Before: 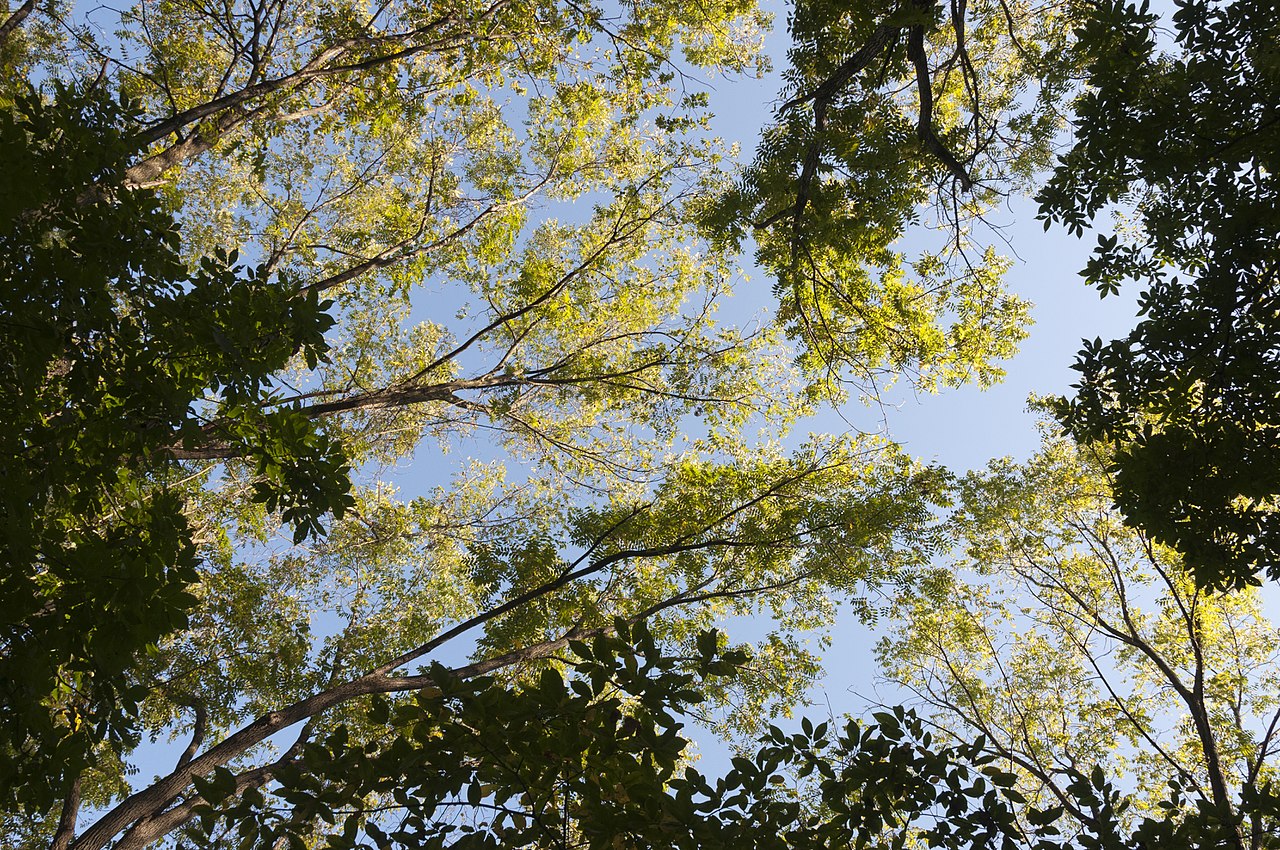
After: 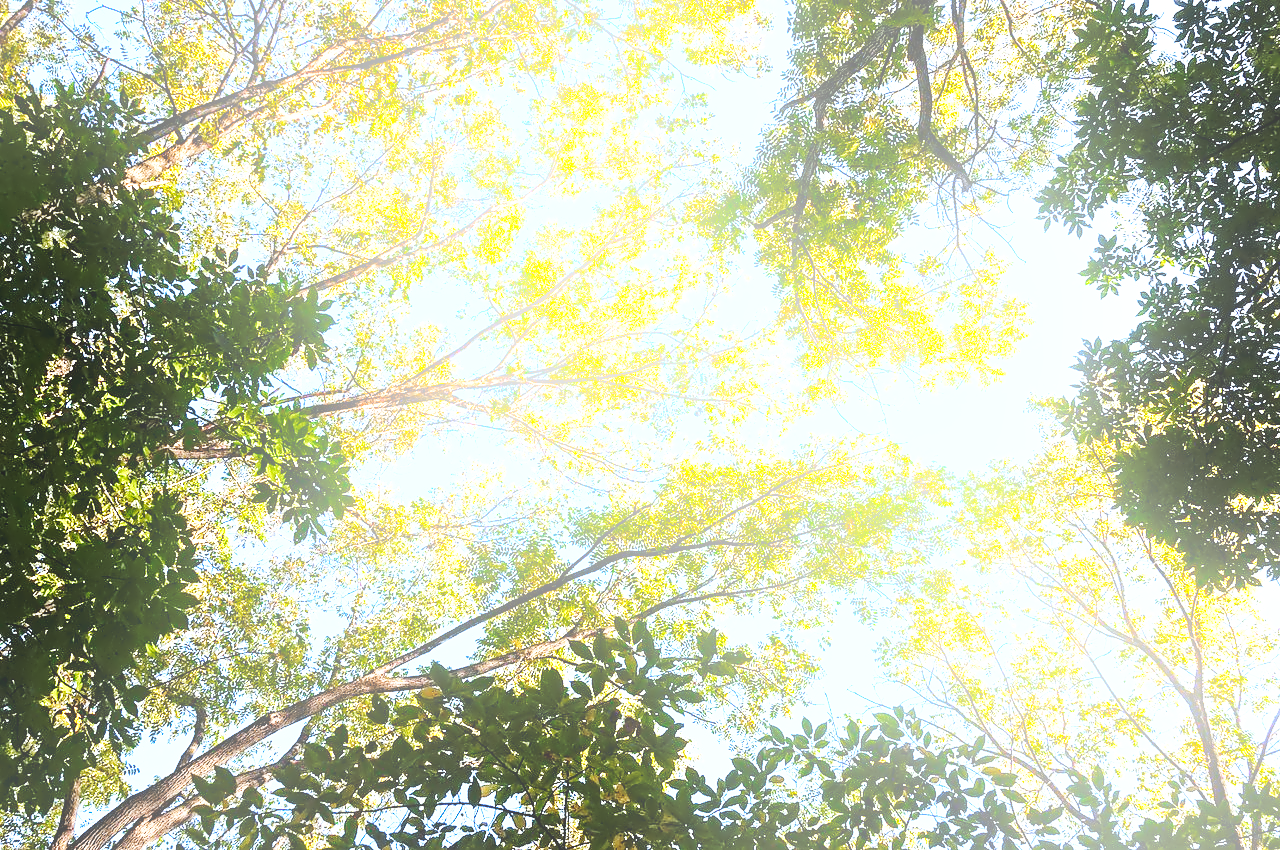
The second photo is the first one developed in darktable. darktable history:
bloom: on, module defaults
contrast equalizer: octaves 7, y [[0.5, 0.542, 0.583, 0.625, 0.667, 0.708], [0.5 ×6], [0.5 ×6], [0, 0.033, 0.067, 0.1, 0.133, 0.167], [0, 0.05, 0.1, 0.15, 0.2, 0.25]]
white balance: red 0.954, blue 1.079
exposure: black level correction 0, exposure 1.3 EV, compensate exposure bias true, compensate highlight preservation false
base curve: curves: ch0 [(0, 0) (0.028, 0.03) (0.121, 0.232) (0.46, 0.748) (0.859, 0.968) (1, 1)], preserve colors none
